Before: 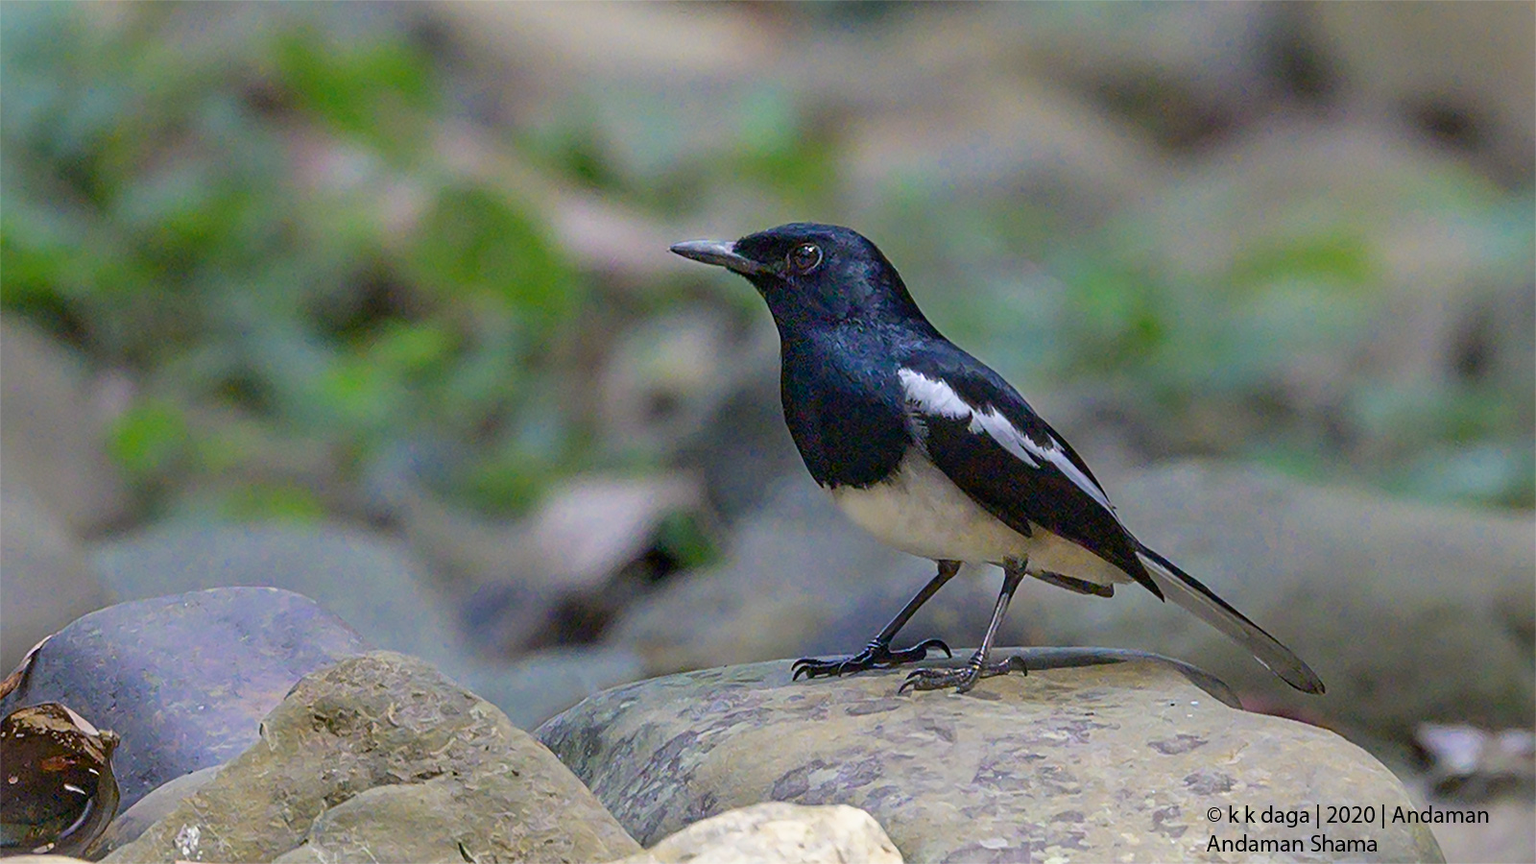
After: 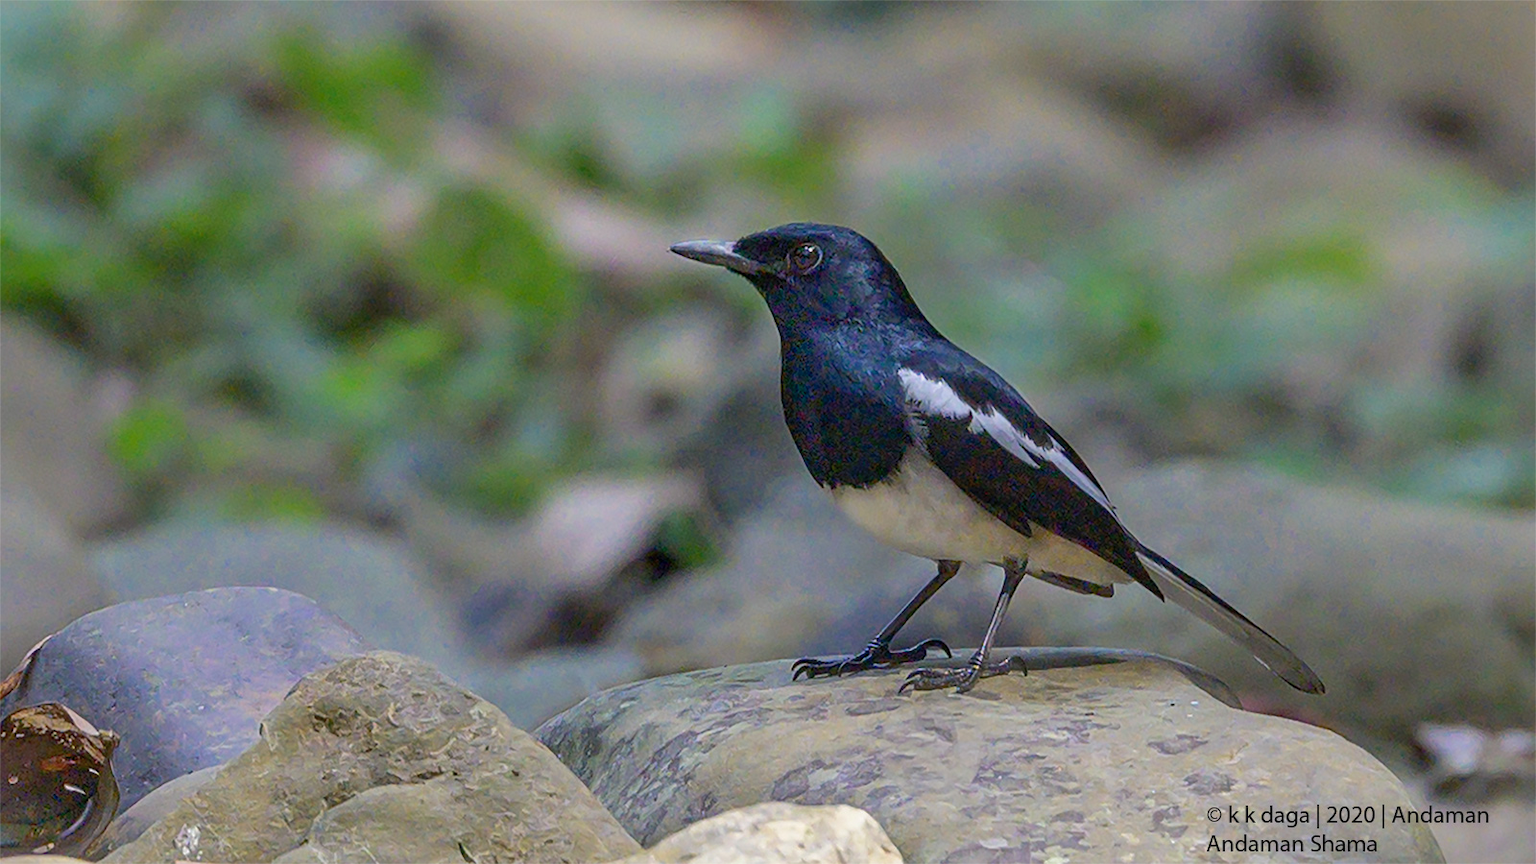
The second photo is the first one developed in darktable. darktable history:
local contrast: detail 110%
shadows and highlights: on, module defaults
